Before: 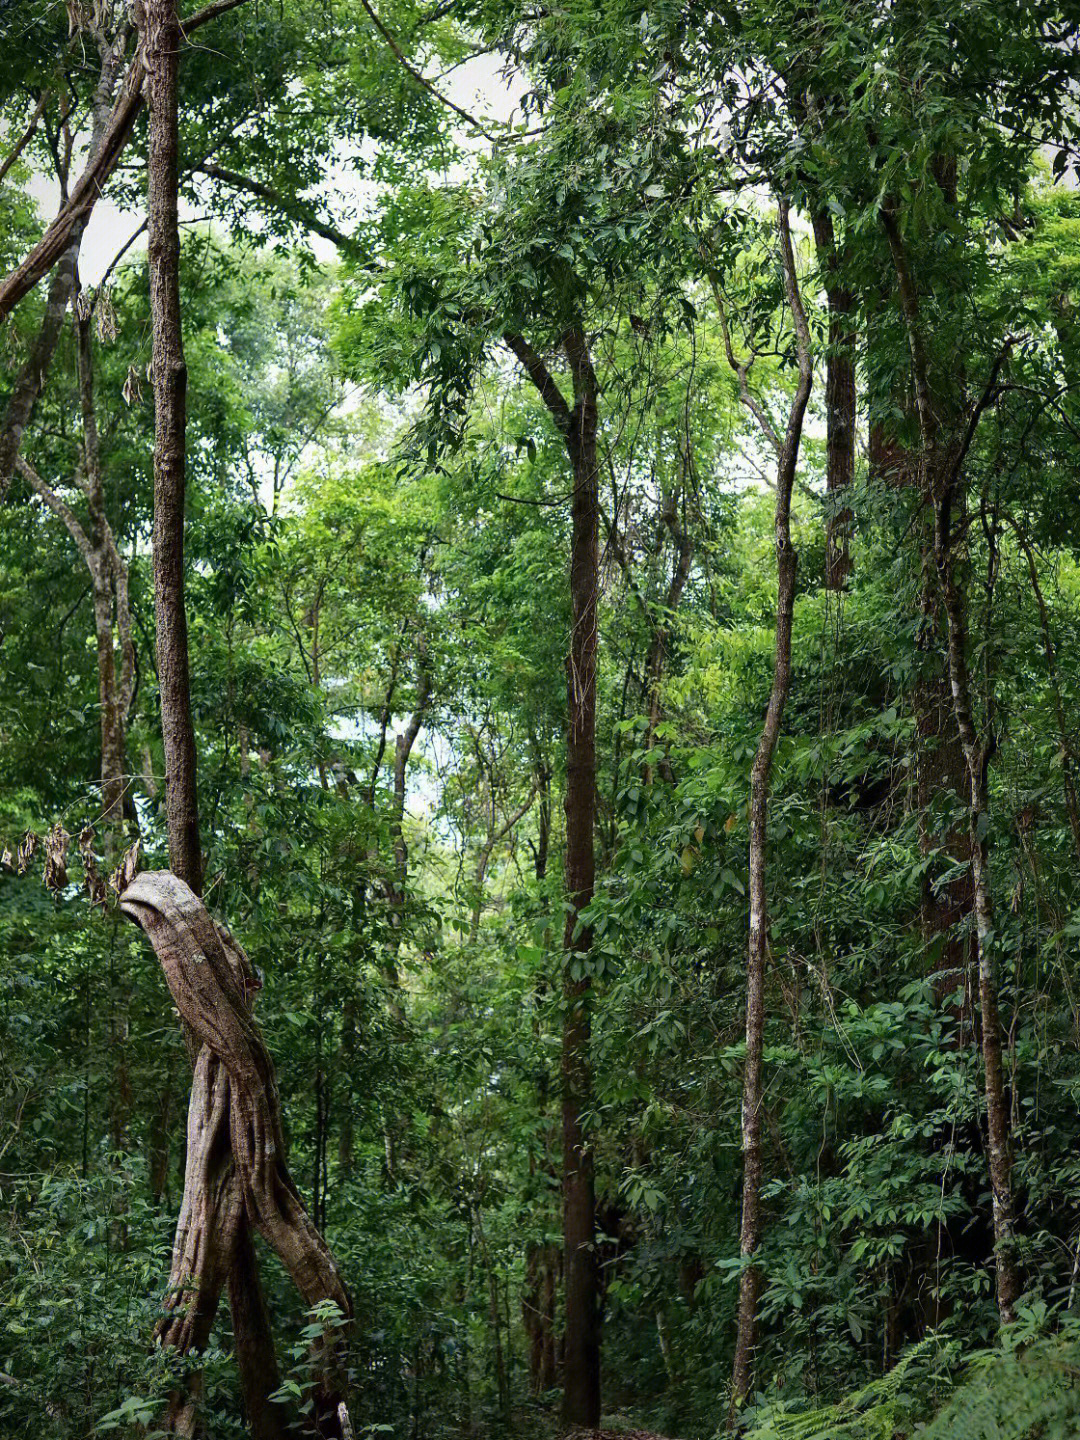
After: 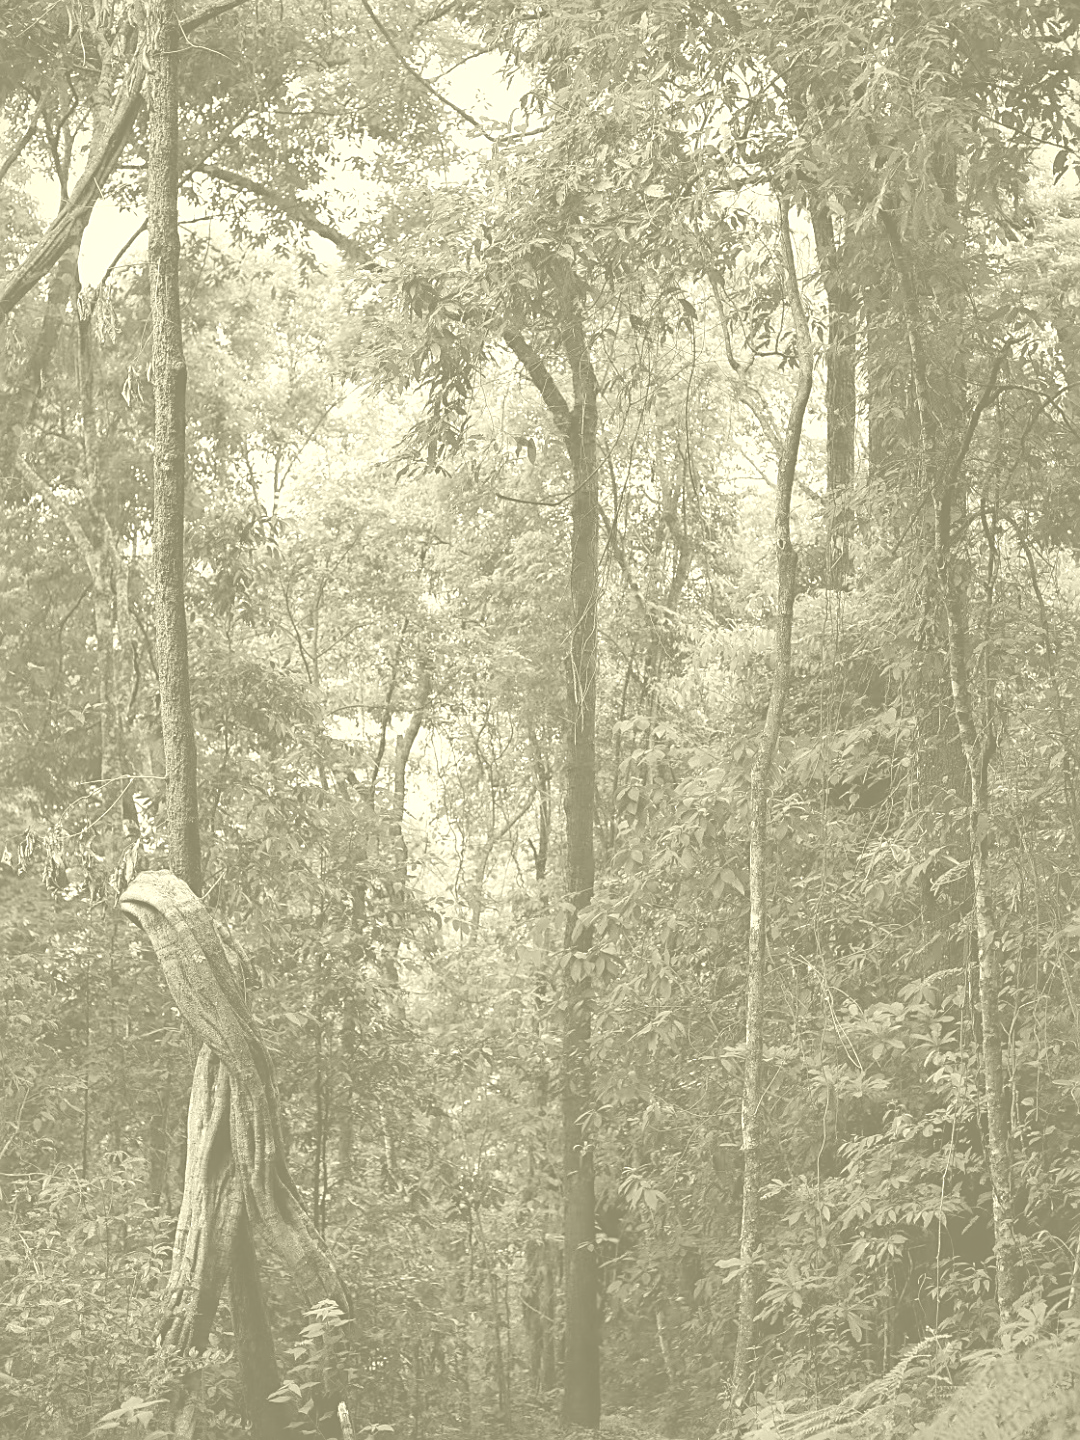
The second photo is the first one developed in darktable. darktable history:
sharpen: on, module defaults
colorize: hue 43.2°, saturation 40%, version 1
